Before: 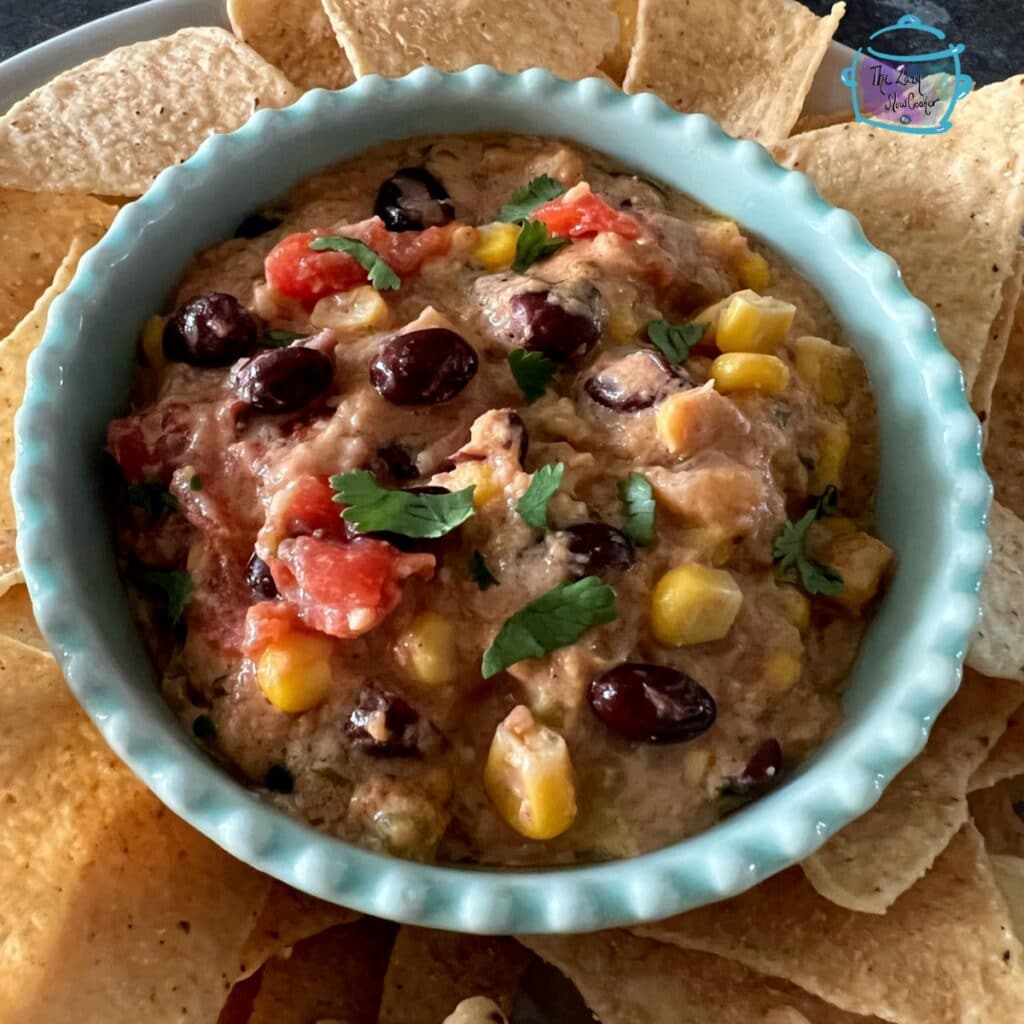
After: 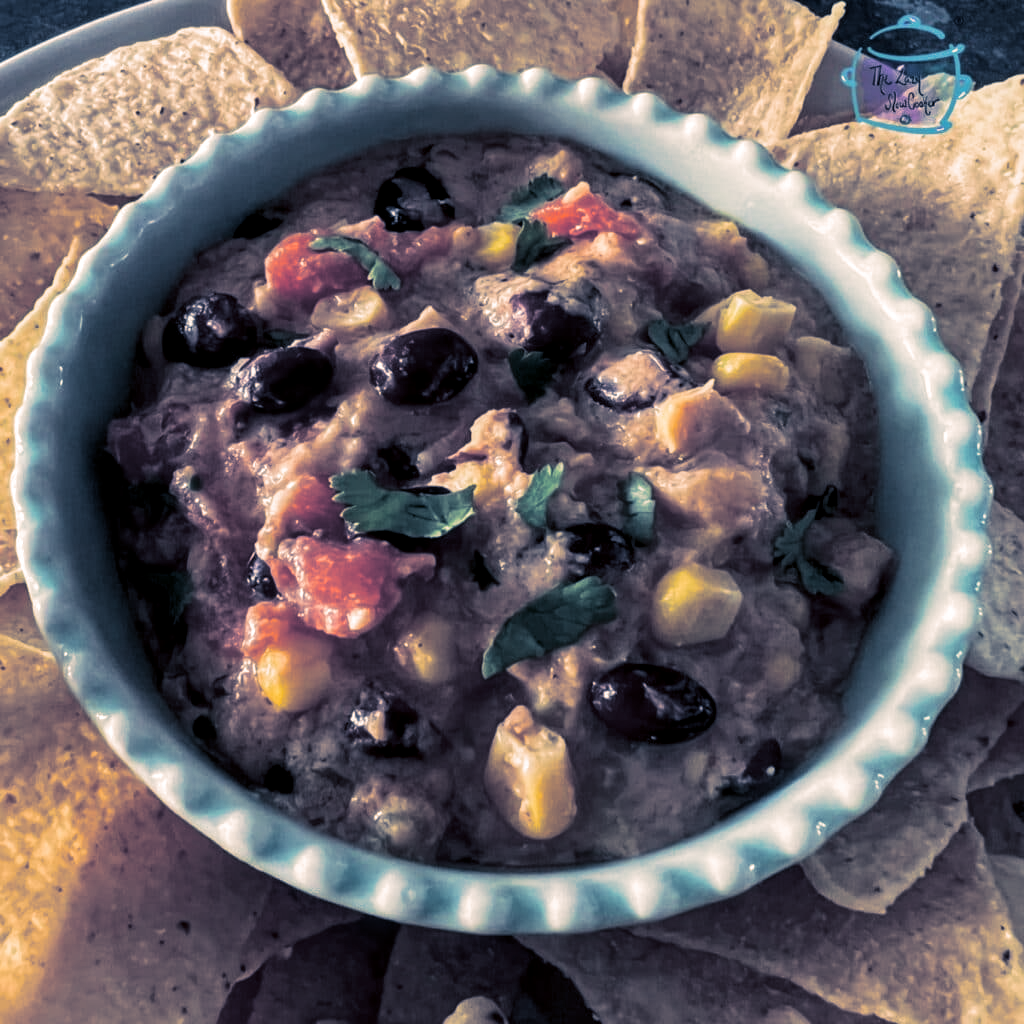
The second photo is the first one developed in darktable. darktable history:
local contrast: on, module defaults
split-toning: shadows › hue 226.8°, shadows › saturation 0.56, highlights › hue 28.8°, balance -40, compress 0%
